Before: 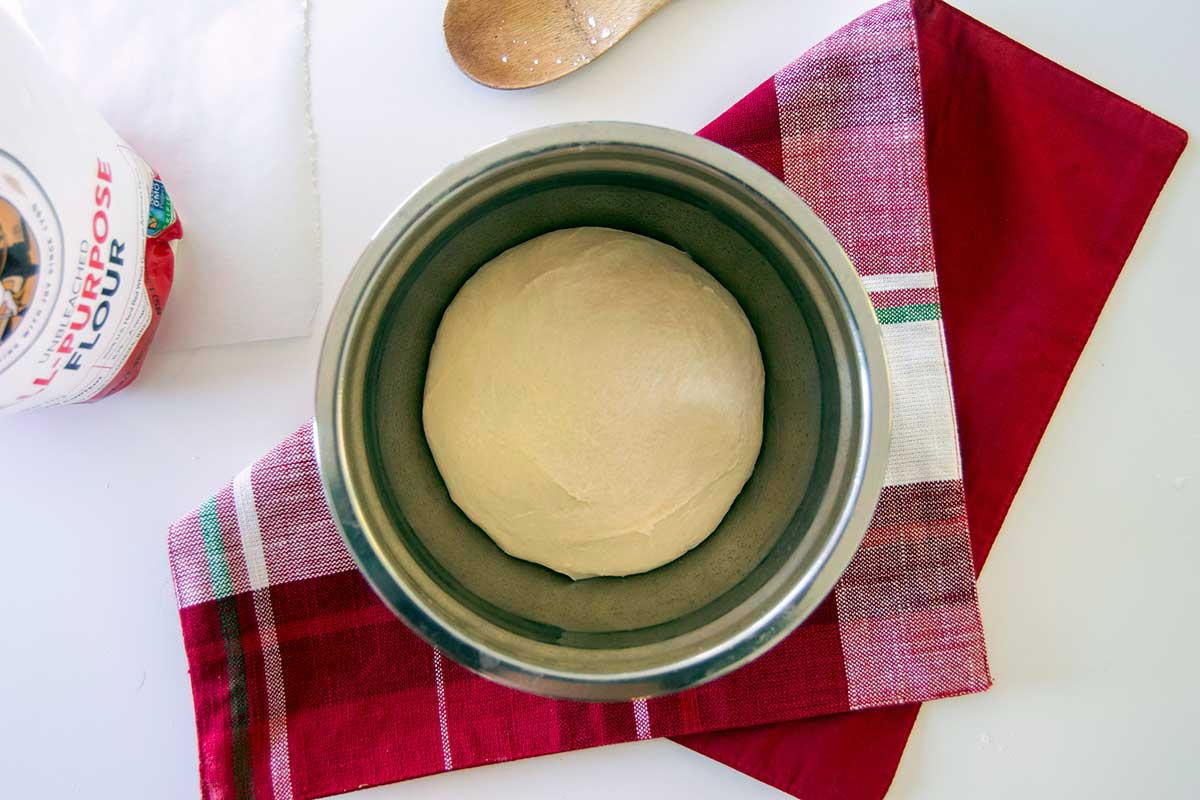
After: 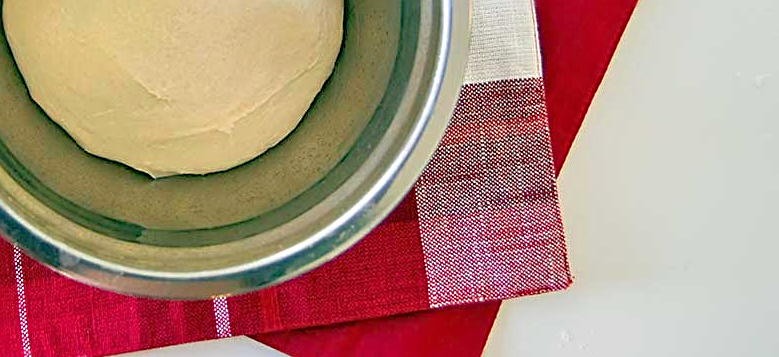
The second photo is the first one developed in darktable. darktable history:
tone equalizer: -7 EV 0.15 EV, -6 EV 0.562 EV, -5 EV 1.15 EV, -4 EV 1.33 EV, -3 EV 1.13 EV, -2 EV 0.6 EV, -1 EV 0.166 EV
crop and rotate: left 35.013%, top 50.328%, bottom 4.993%
sharpen: radius 2.533, amount 0.632
